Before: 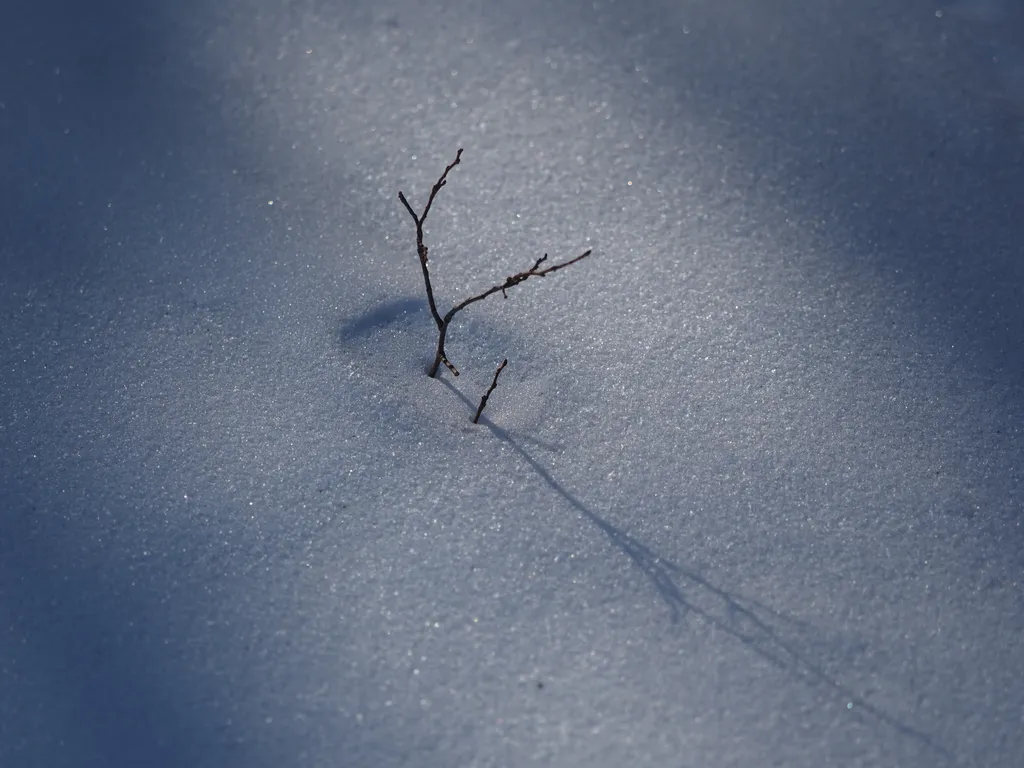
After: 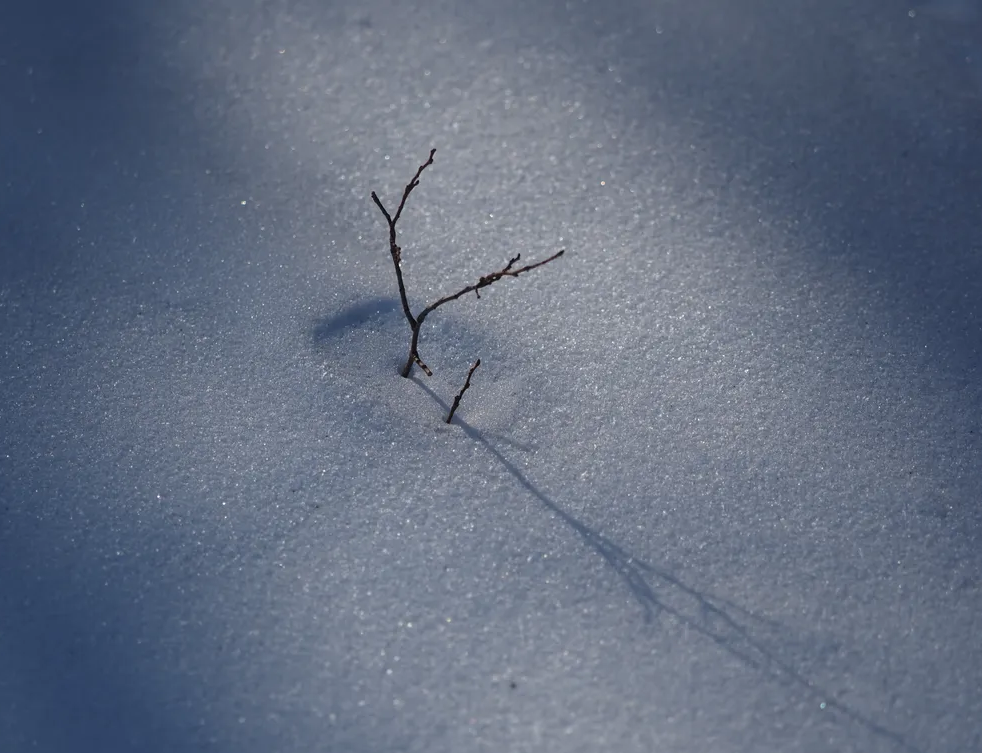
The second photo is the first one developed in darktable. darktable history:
crop and rotate: left 2.725%, right 1.315%, bottom 1.9%
